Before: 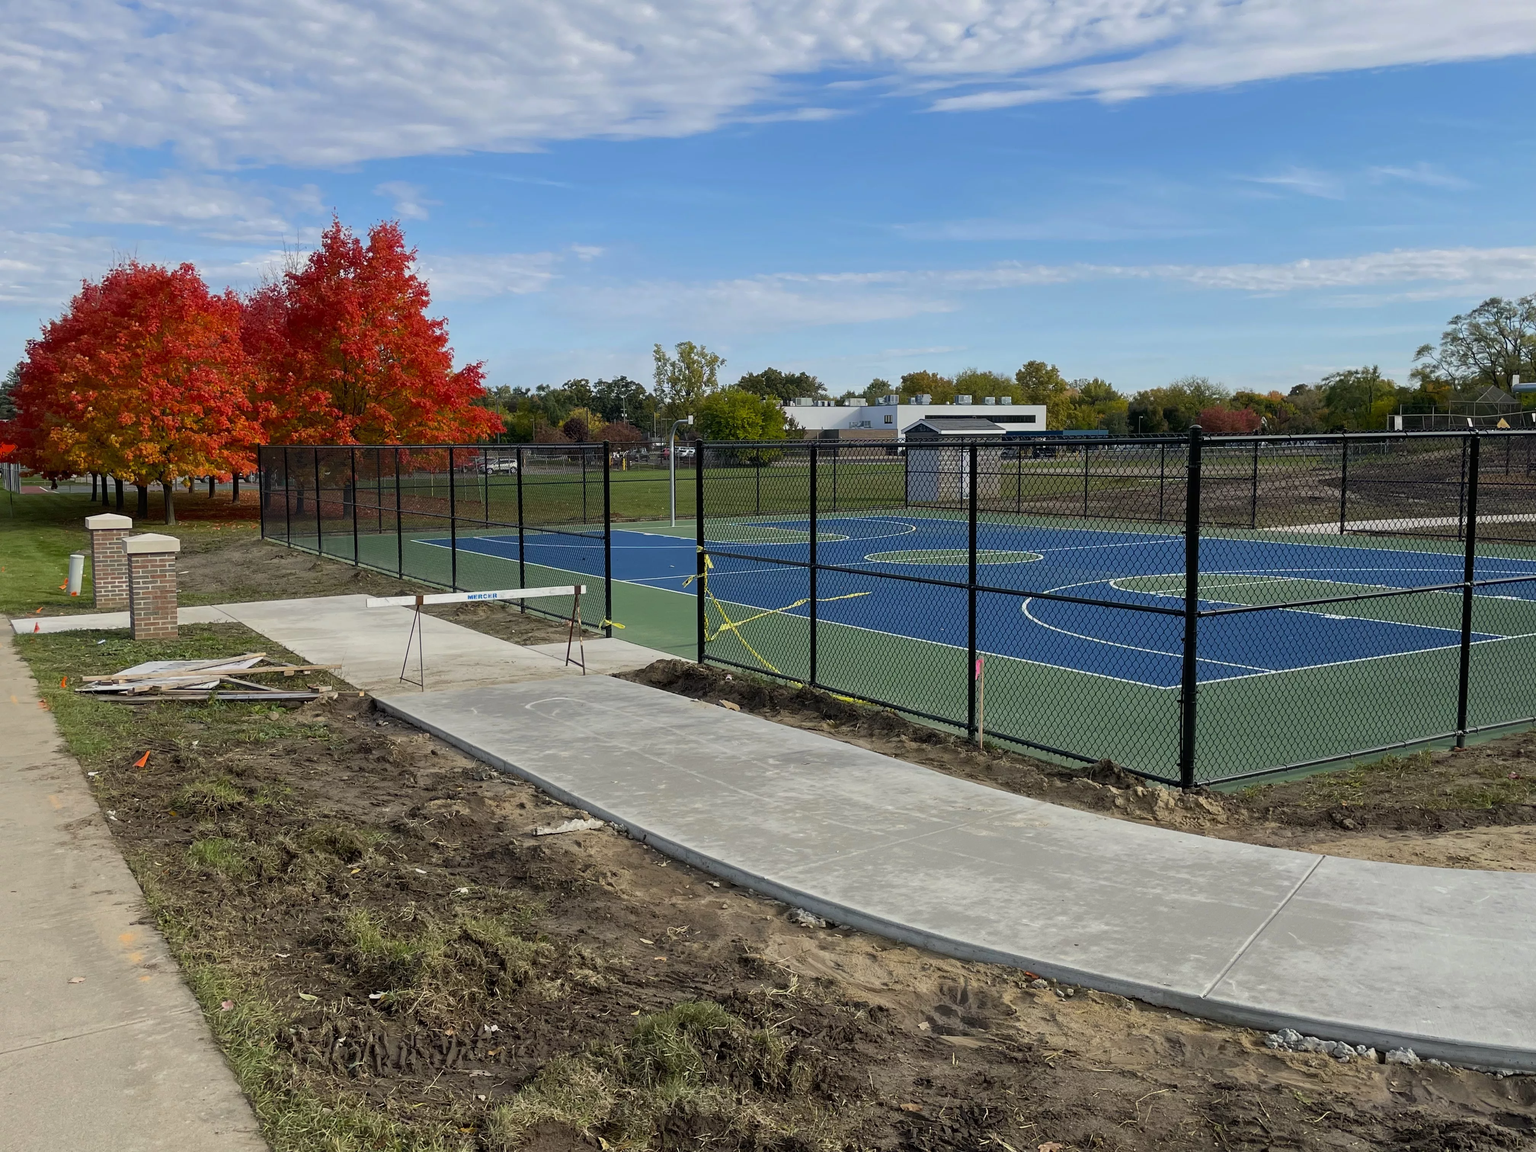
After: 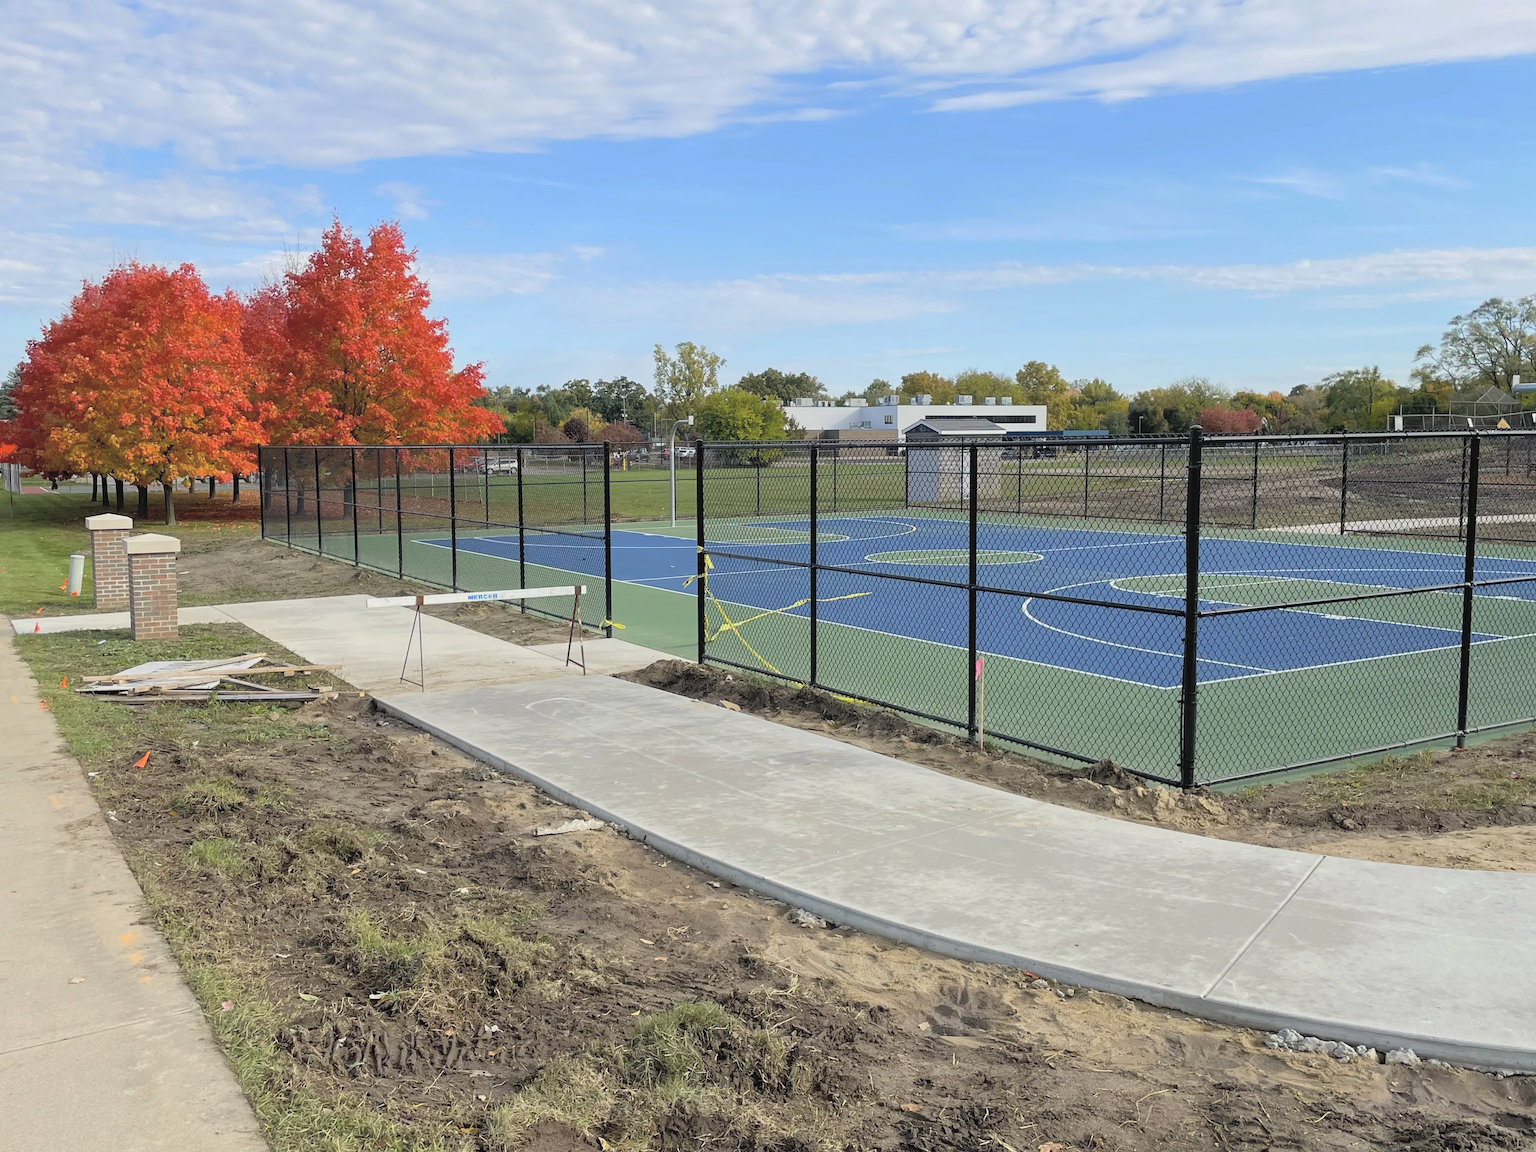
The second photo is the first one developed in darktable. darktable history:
contrast brightness saturation: brightness 0.28
